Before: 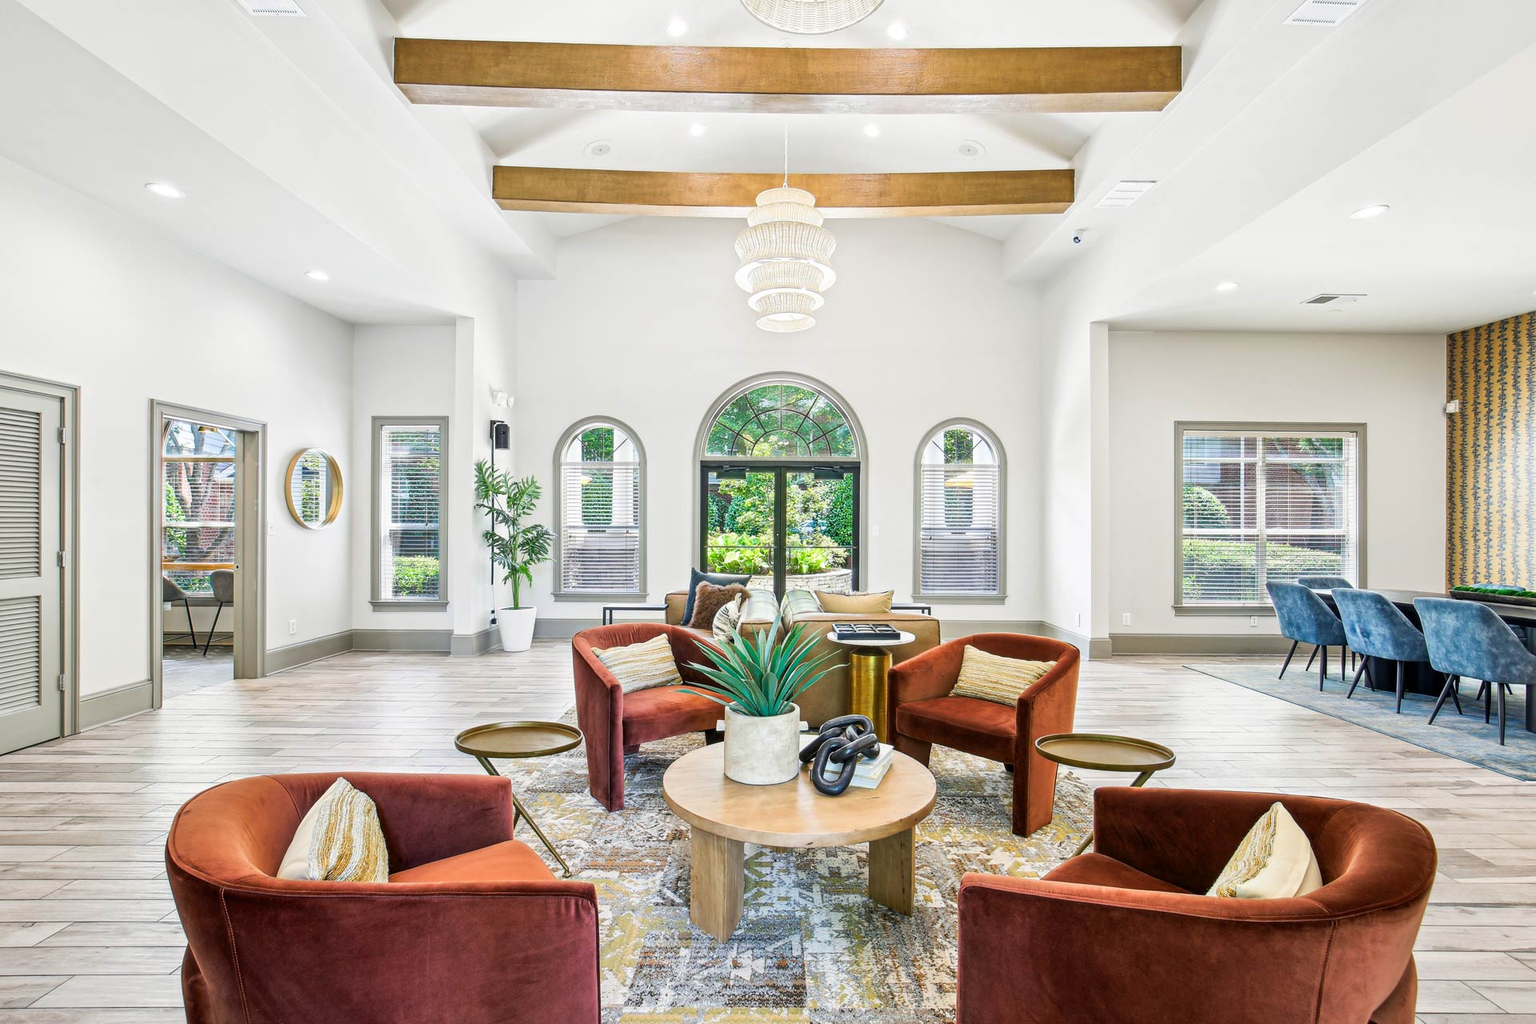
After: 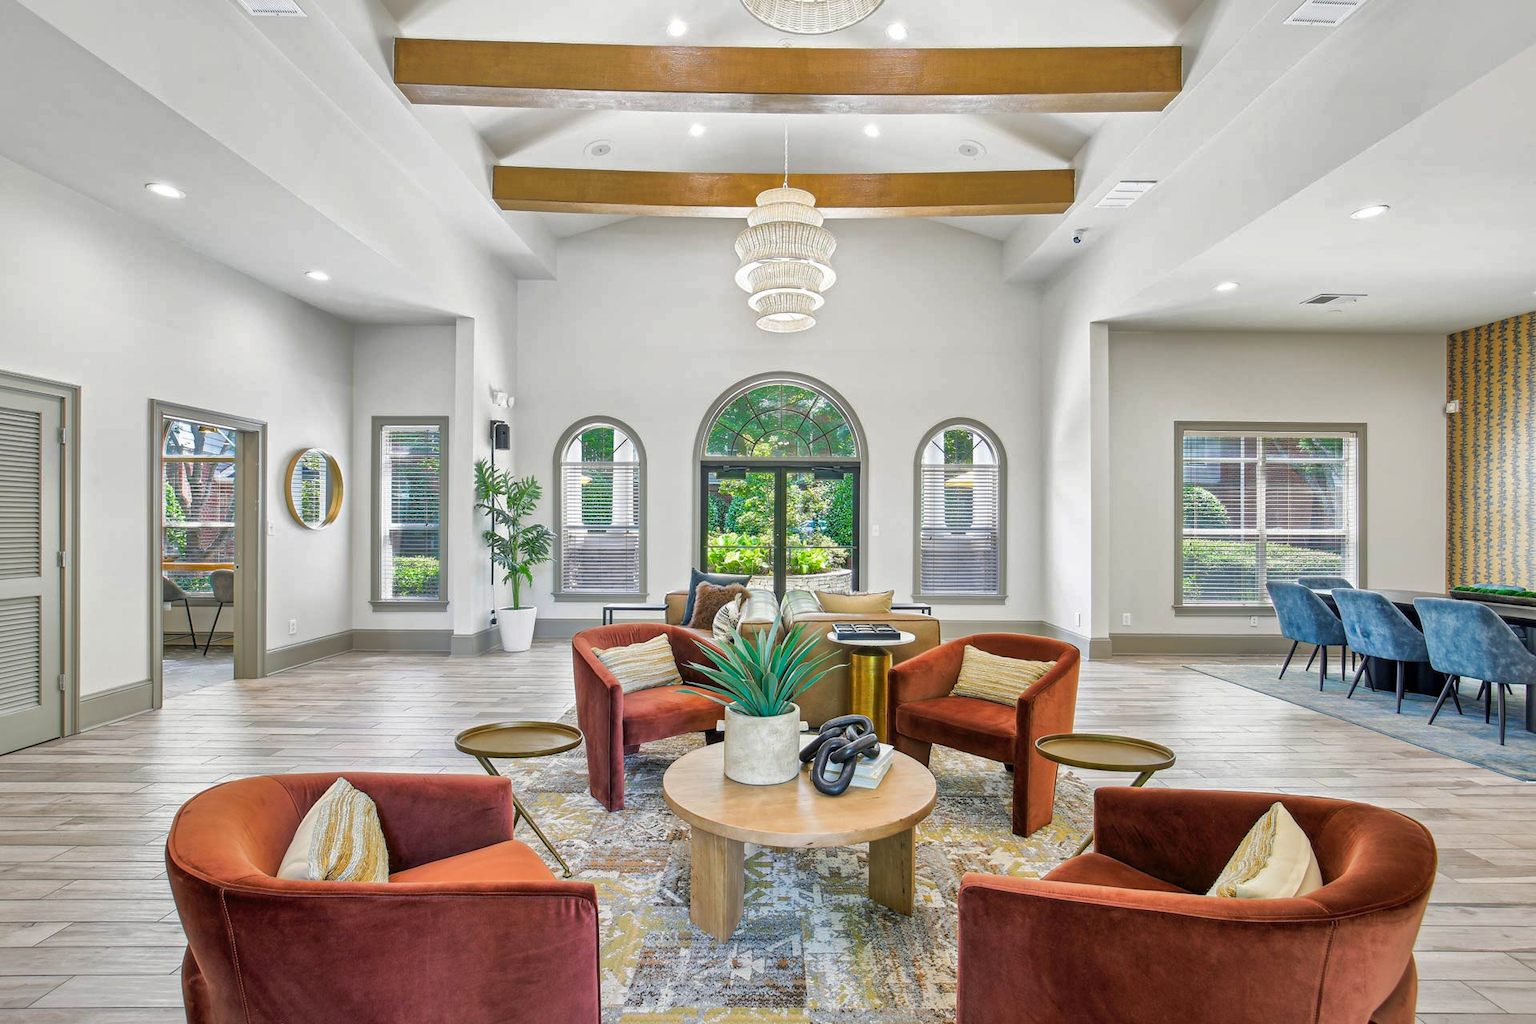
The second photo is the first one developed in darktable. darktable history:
shadows and highlights: shadows 39.71, highlights -59.98
